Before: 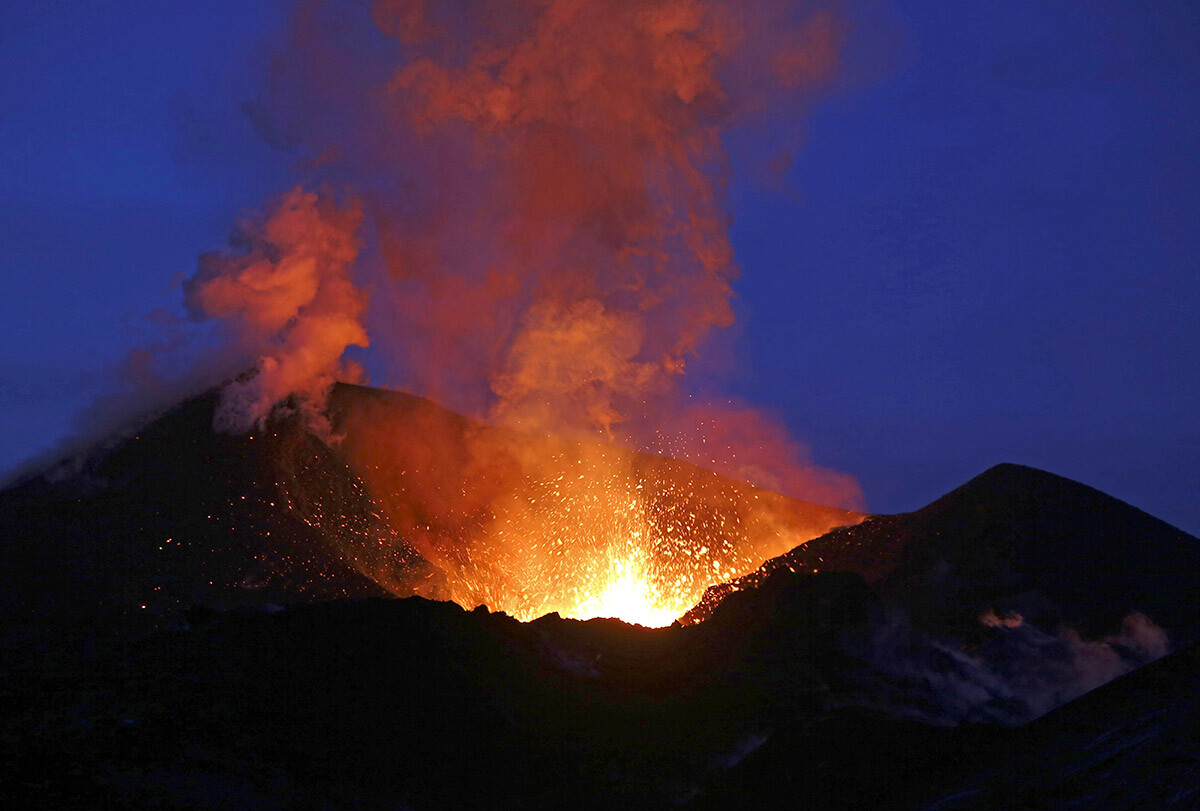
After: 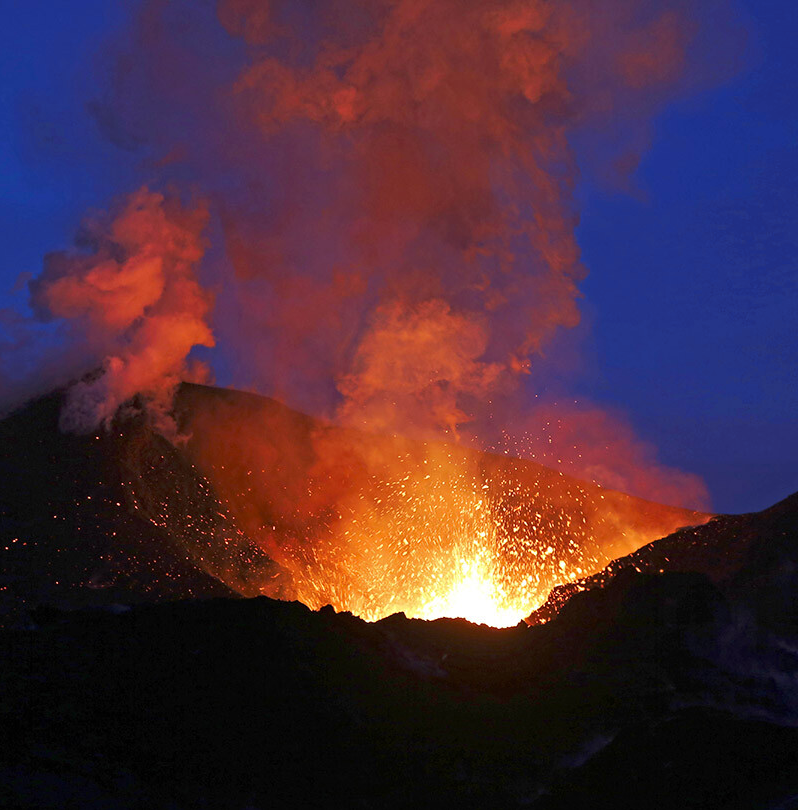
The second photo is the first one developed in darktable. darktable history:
crop and rotate: left 12.905%, right 20.521%
tone curve: curves: ch0 [(0, 0) (0.003, 0.003) (0.011, 0.011) (0.025, 0.024) (0.044, 0.043) (0.069, 0.068) (0.1, 0.098) (0.136, 0.133) (0.177, 0.173) (0.224, 0.22) (0.277, 0.271) (0.335, 0.328) (0.399, 0.39) (0.468, 0.458) (0.543, 0.563) (0.623, 0.64) (0.709, 0.722) (0.801, 0.809) (0.898, 0.902) (1, 1)], preserve colors none
